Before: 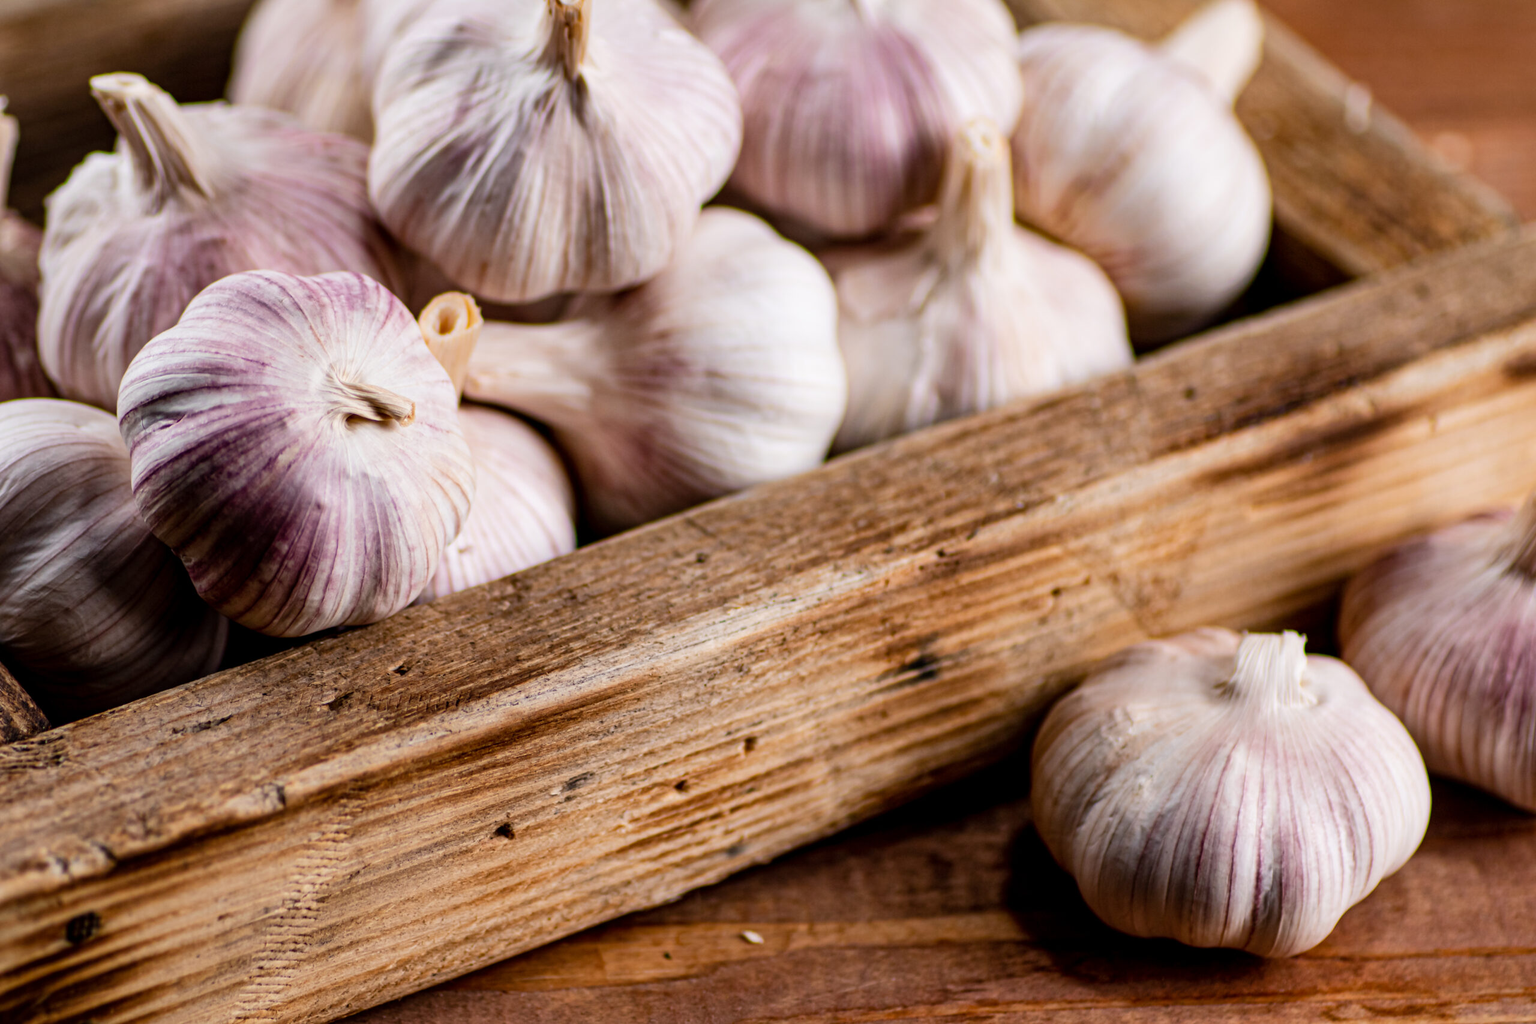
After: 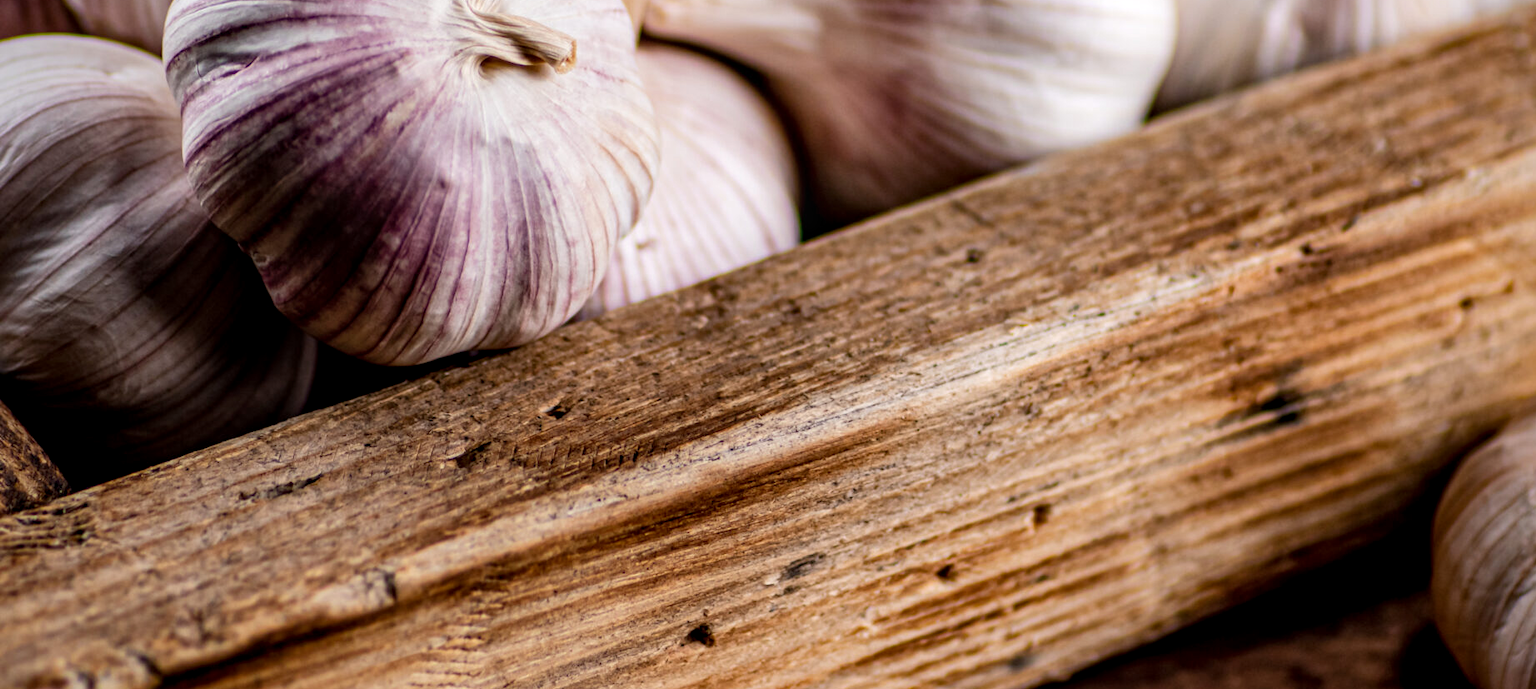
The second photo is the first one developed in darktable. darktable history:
crop: top 36.498%, right 27.964%, bottom 14.995%
local contrast: on, module defaults
vignetting: fall-off start 88.53%, fall-off radius 44.2%, saturation 0.376, width/height ratio 1.161
exposure: compensate highlight preservation false
